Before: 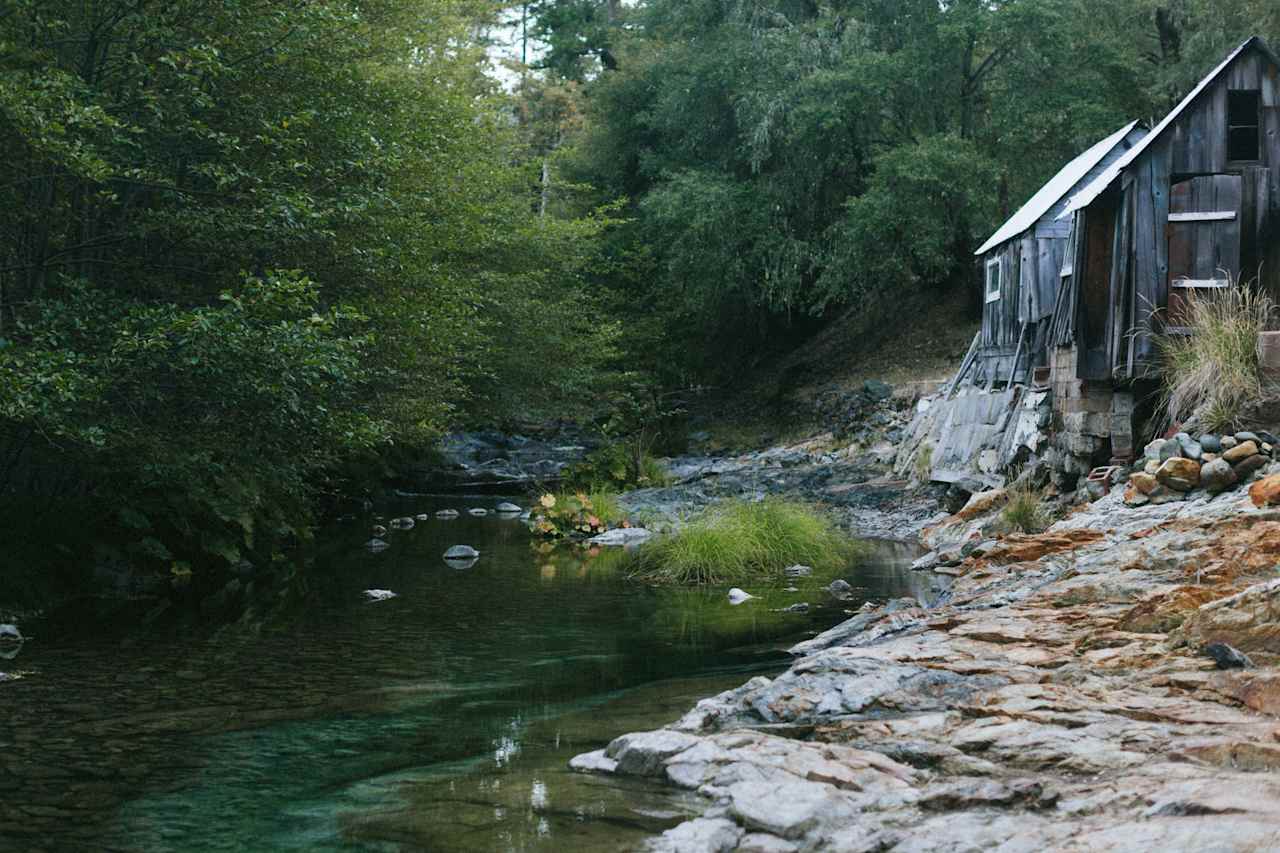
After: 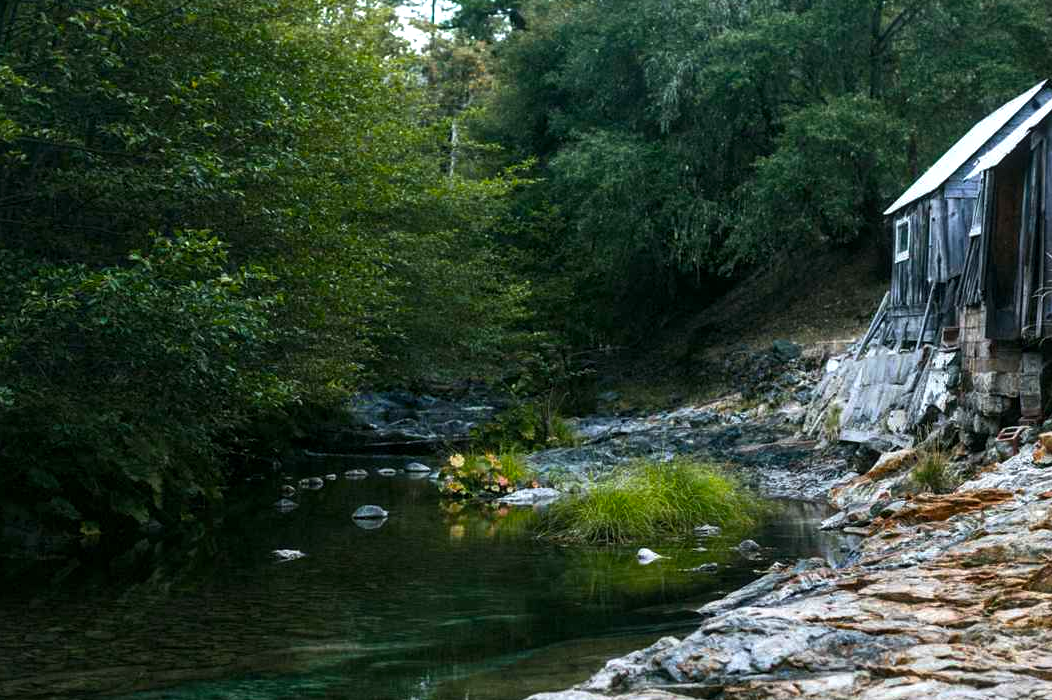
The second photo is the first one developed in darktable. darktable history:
local contrast: on, module defaults
color balance rgb: linear chroma grading › global chroma 17.178%, perceptual saturation grading › global saturation 29.817%, perceptual brilliance grading › highlights 14.532%, perceptual brilliance grading › mid-tones -6.318%, perceptual brilliance grading › shadows -26.016%, global vibrance -24.84%
crop and rotate: left 7.157%, top 4.696%, right 10.601%, bottom 13.13%
exposure: exposure -0.04 EV, compensate highlight preservation false
